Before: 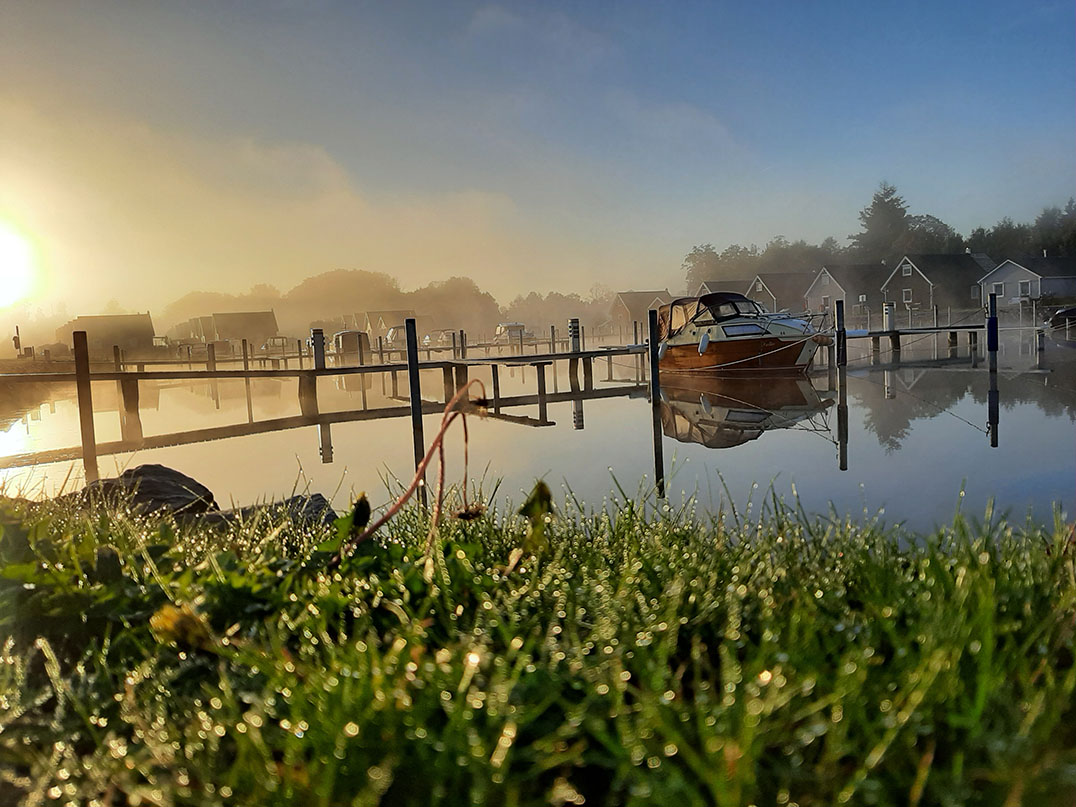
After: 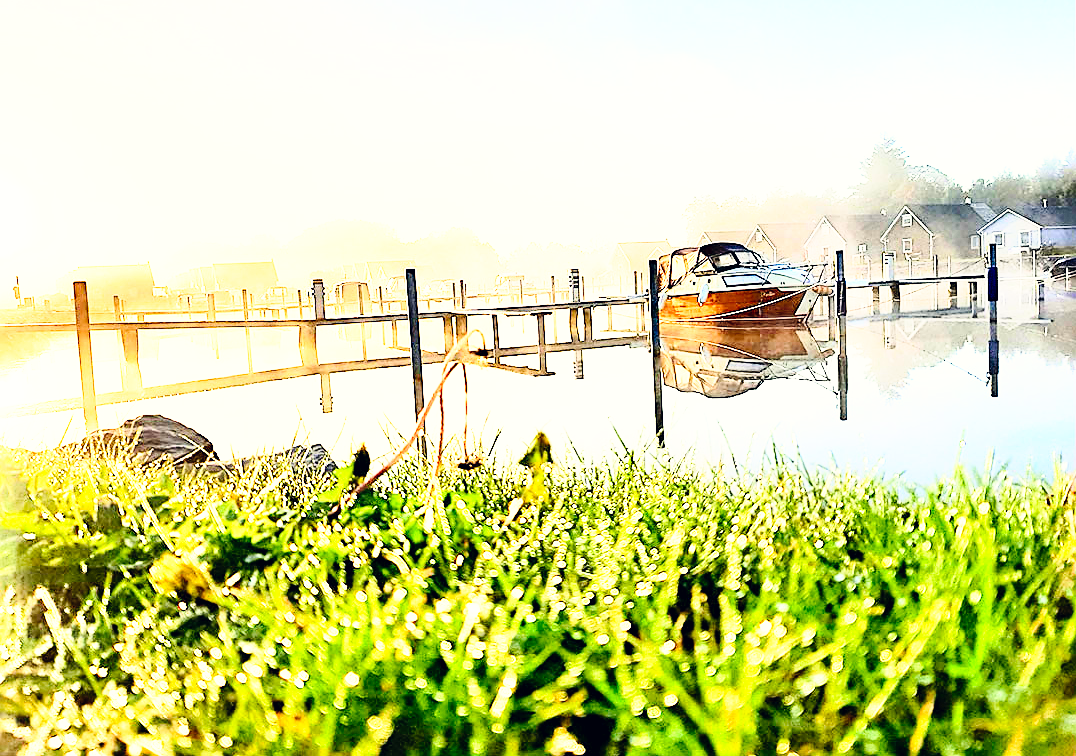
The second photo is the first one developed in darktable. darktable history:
base curve: curves: ch0 [(0, 0) (0.012, 0.01) (0.073, 0.168) (0.31, 0.711) (0.645, 0.957) (1, 1)], preserve colors none
sharpen: on, module defaults
exposure: black level correction 0.001, exposure 1.646 EV, compensate exposure bias true, compensate highlight preservation false
crop and rotate: top 6.25%
color correction: highlights a* 0.207, highlights b* 2.7, shadows a* -0.874, shadows b* -4.78
tone curve: curves: ch0 [(0, 0) (0.093, 0.104) (0.226, 0.291) (0.327, 0.431) (0.471, 0.648) (0.759, 0.926) (1, 1)], color space Lab, linked channels, preserve colors none
